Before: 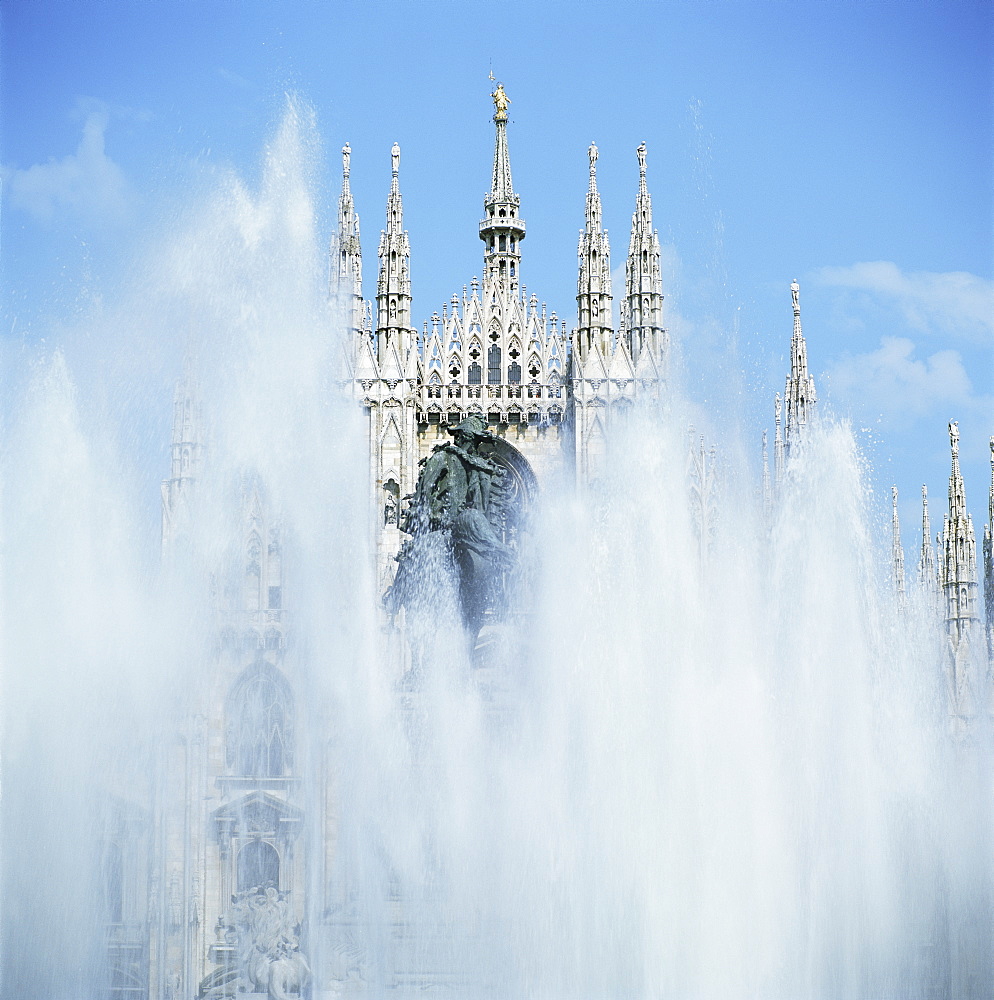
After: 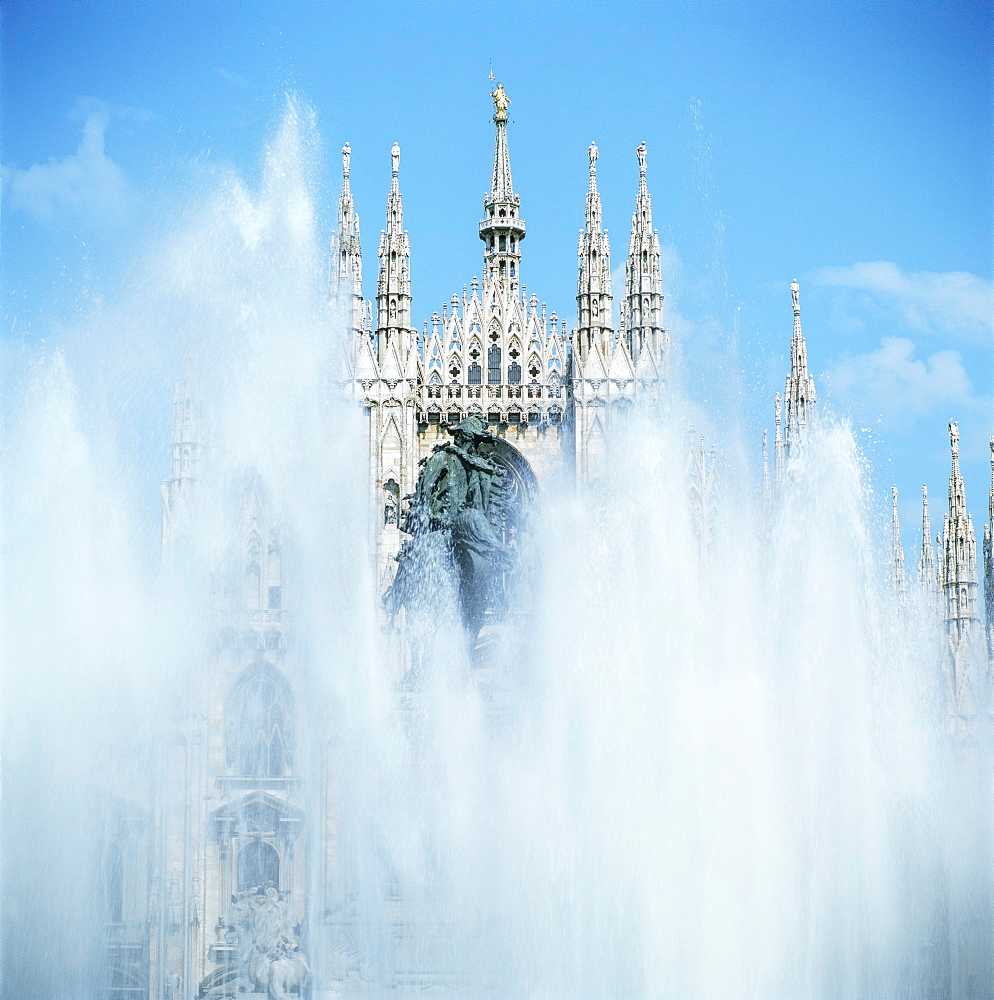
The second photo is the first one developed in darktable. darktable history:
local contrast: on, module defaults
shadows and highlights: shadows -71.18, highlights 33.67, shadows color adjustment 97.67%, soften with gaussian
